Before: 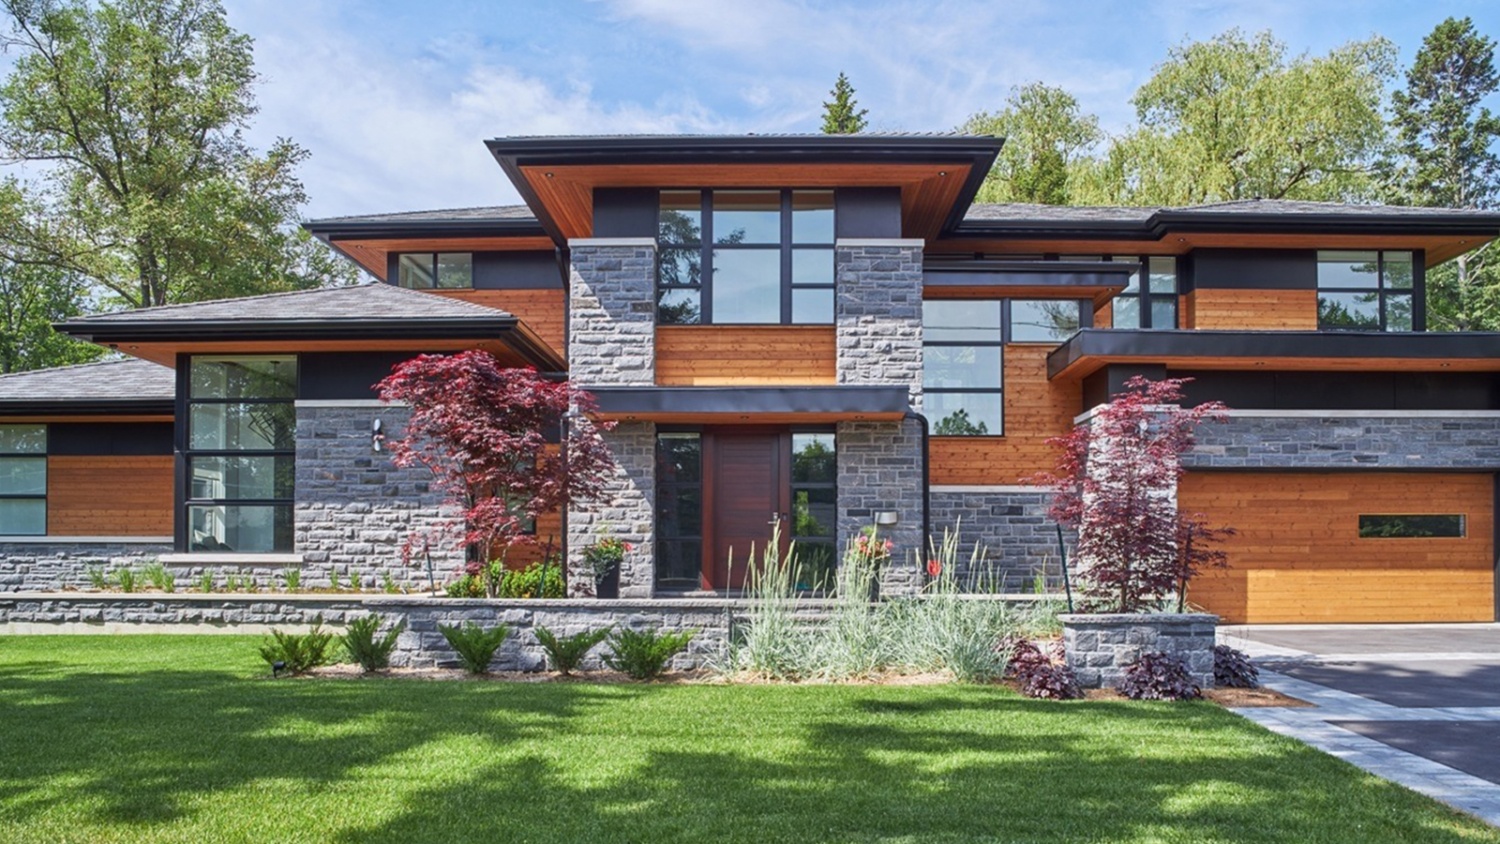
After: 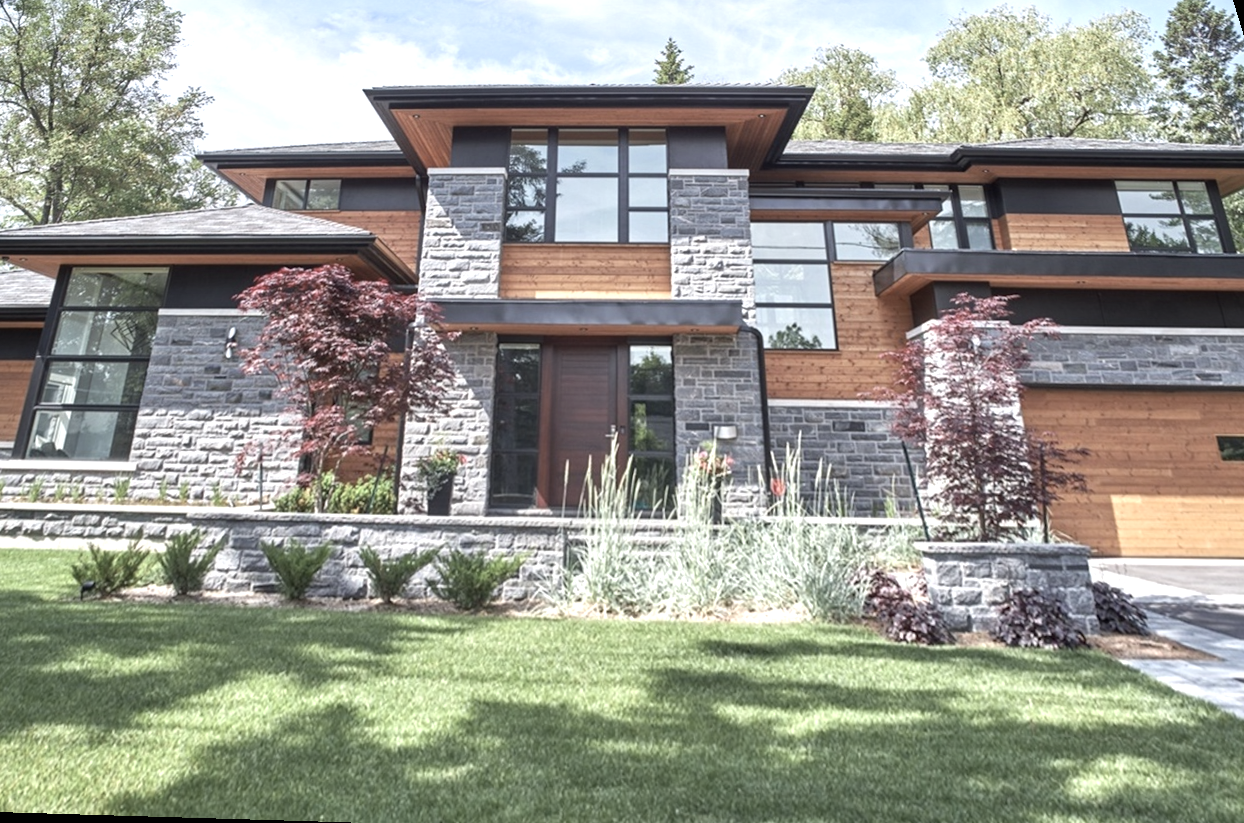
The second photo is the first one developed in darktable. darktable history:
color correction: saturation 0.5
rotate and perspective: rotation 0.72°, lens shift (vertical) -0.352, lens shift (horizontal) -0.051, crop left 0.152, crop right 0.859, crop top 0.019, crop bottom 0.964
exposure: black level correction 0, exposure 0.7 EV, compensate highlight preservation false
